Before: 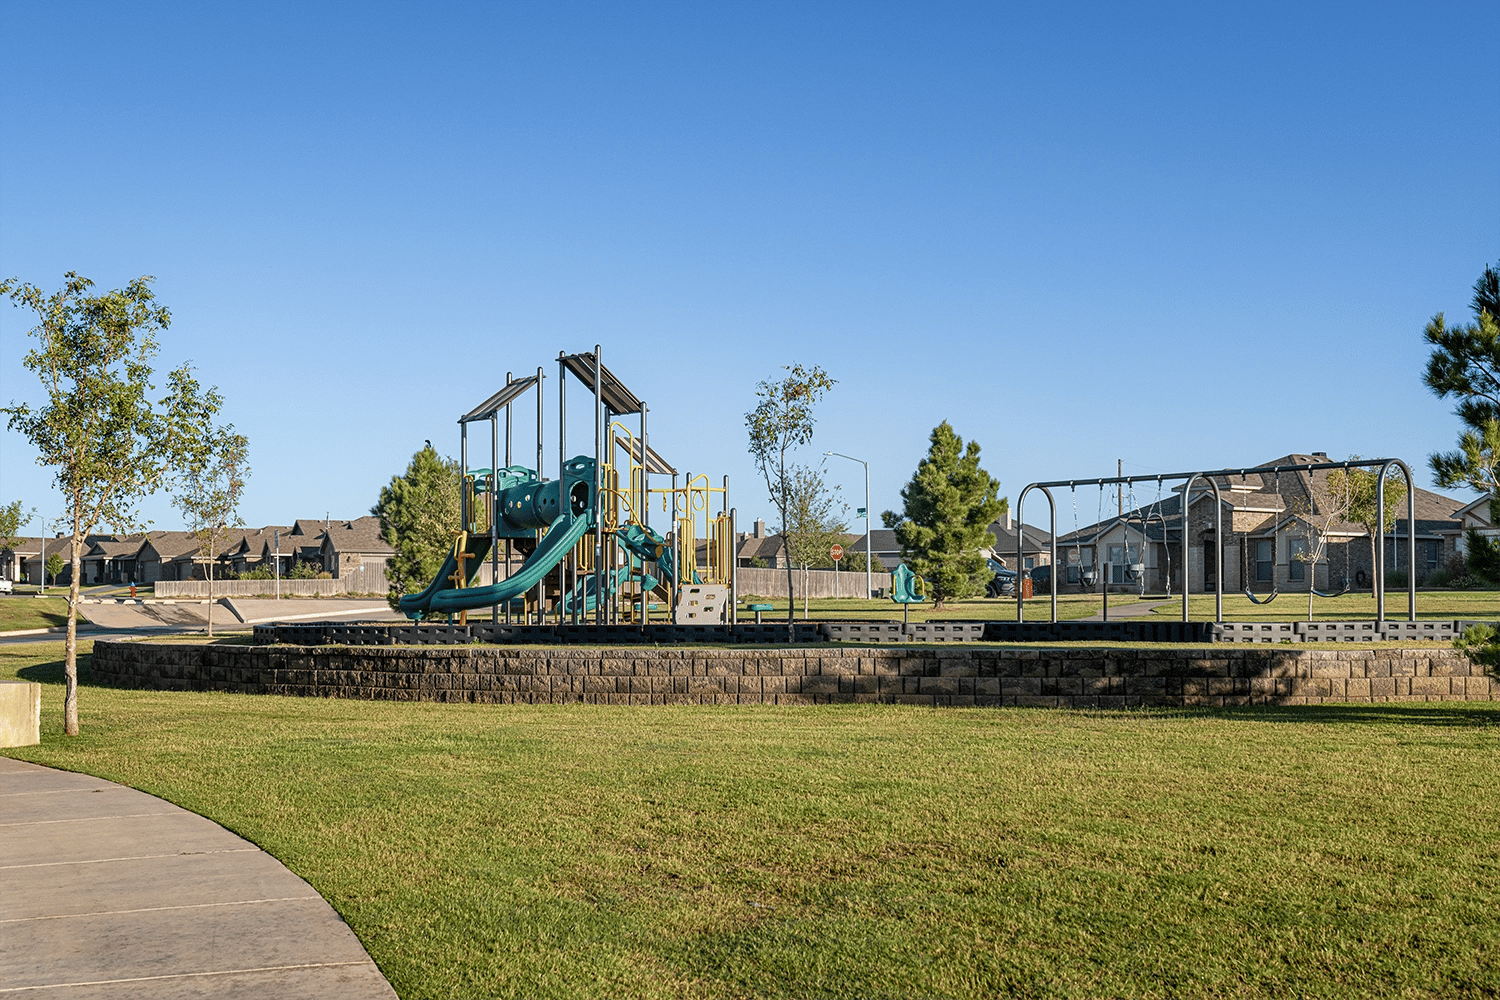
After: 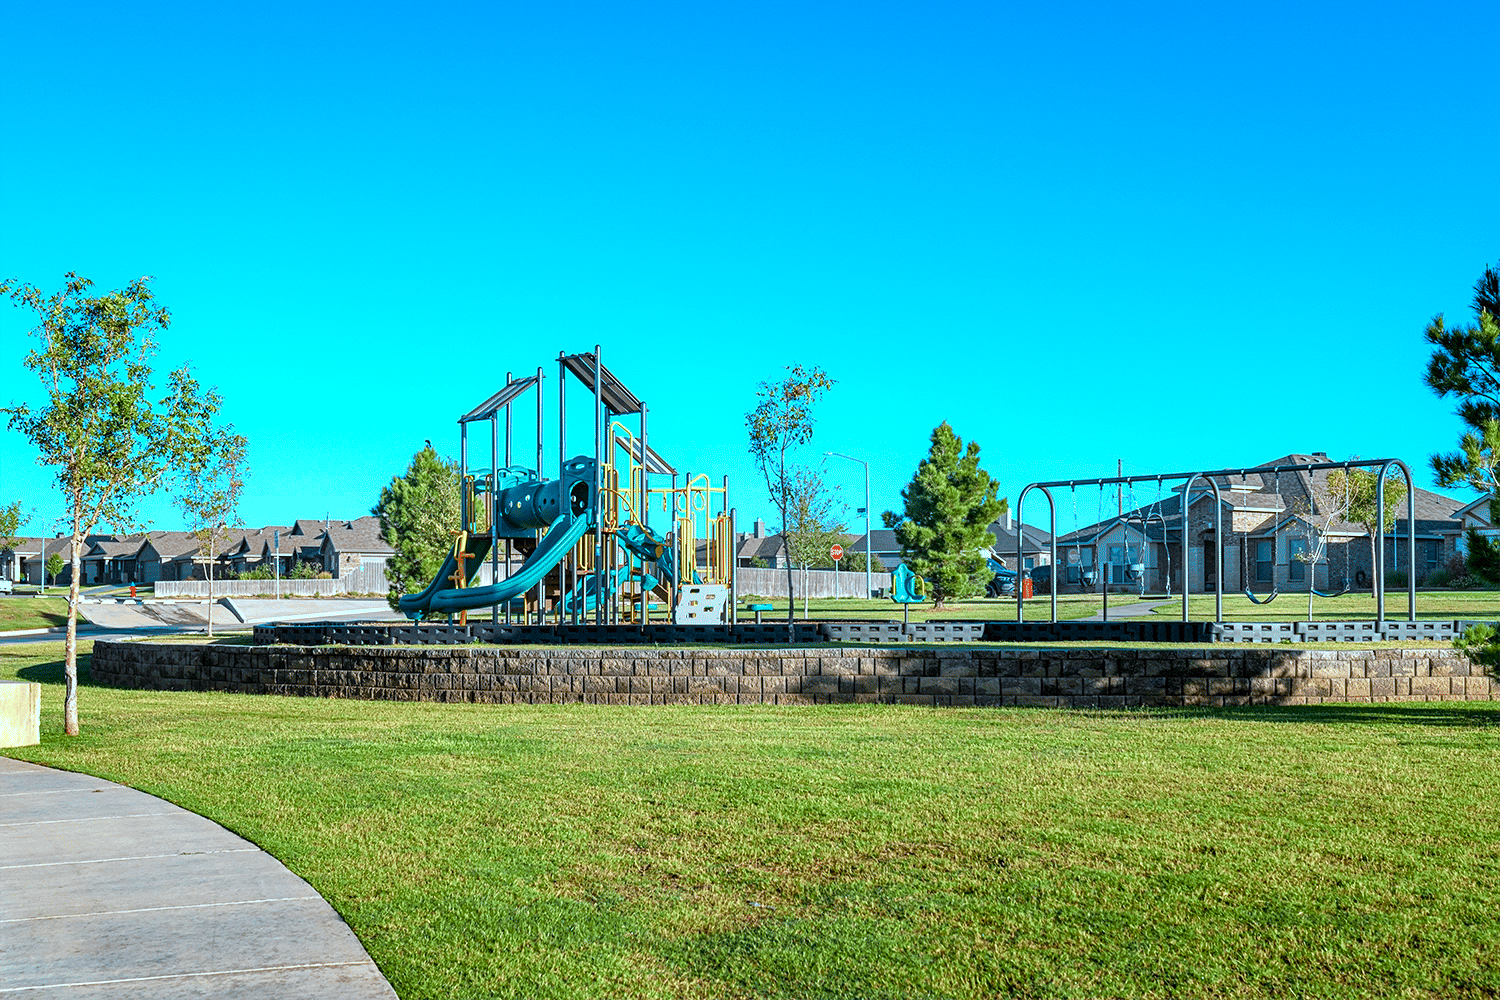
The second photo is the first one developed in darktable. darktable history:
color correction: highlights a* -9.73, highlights b* -21.22
color contrast: green-magenta contrast 1.69, blue-yellow contrast 1.49
exposure: black level correction 0.001, exposure 0.5 EV, compensate exposure bias true, compensate highlight preservation false
